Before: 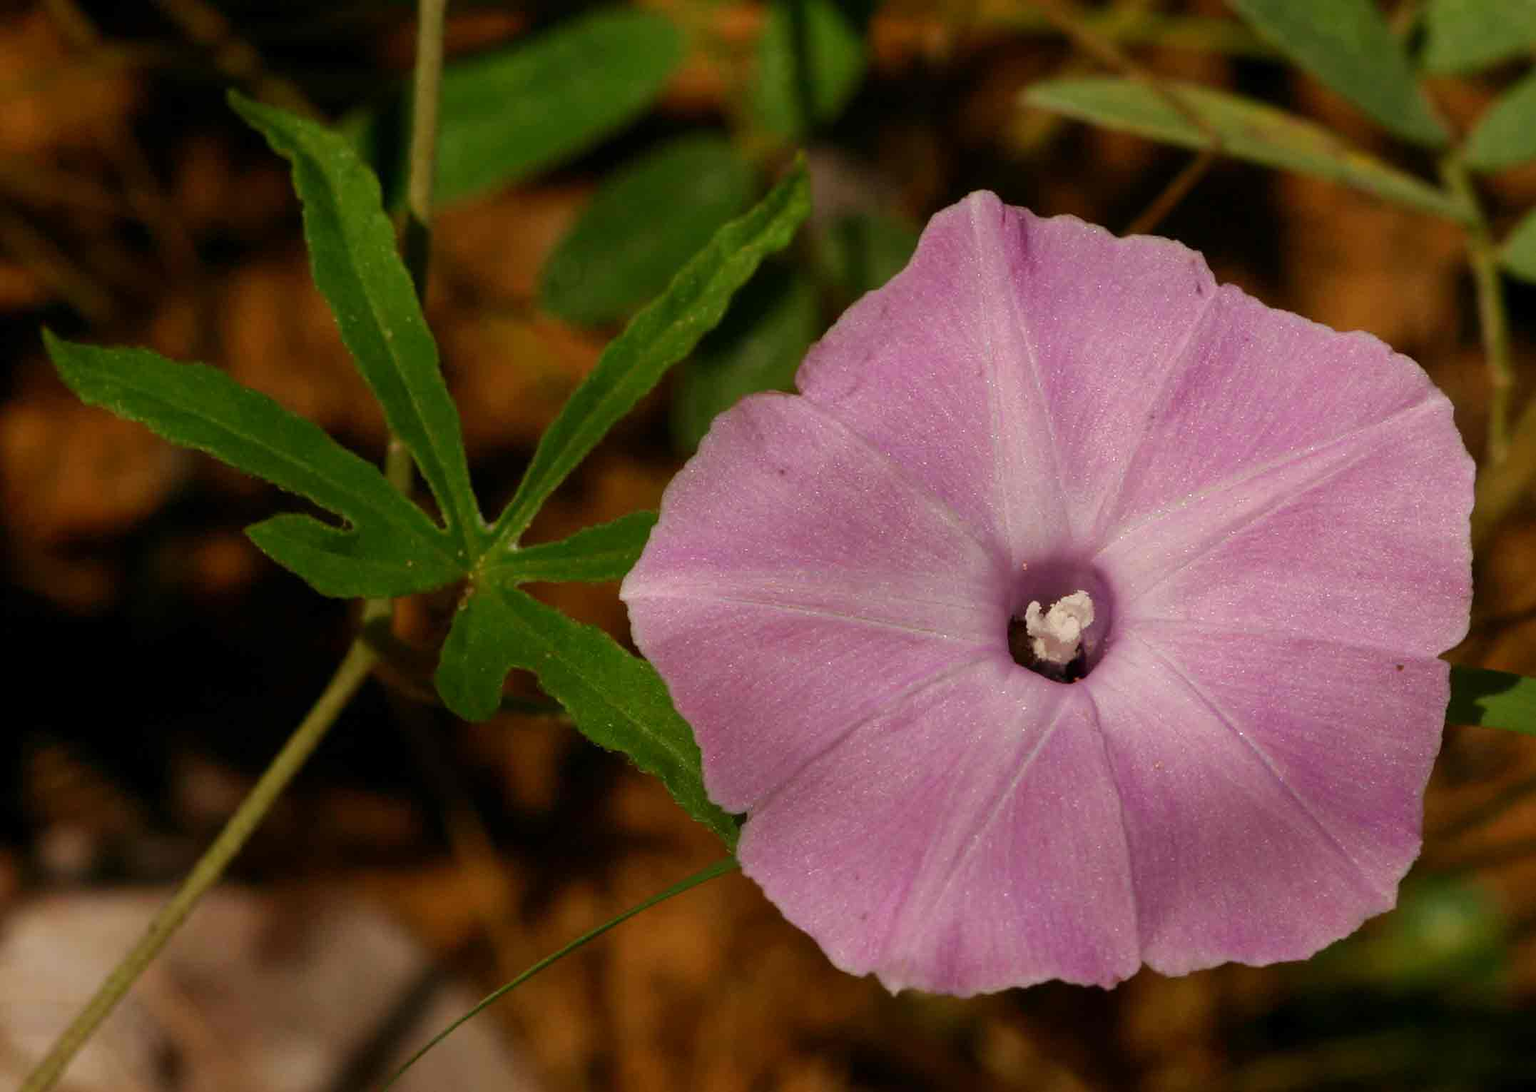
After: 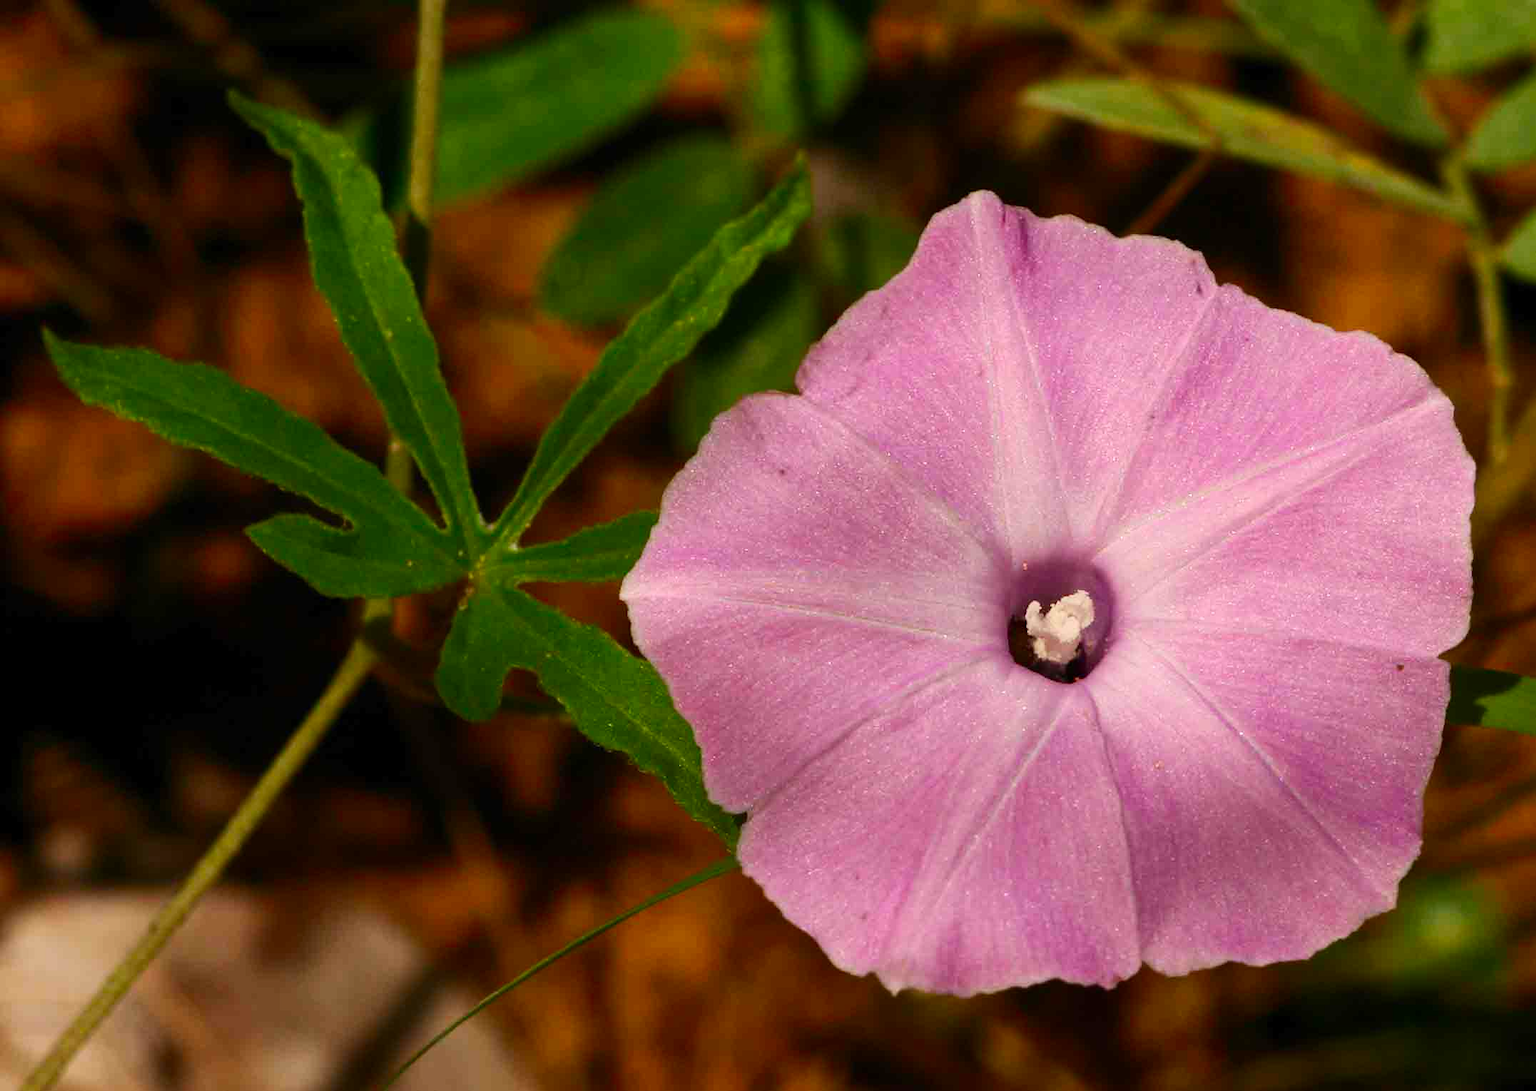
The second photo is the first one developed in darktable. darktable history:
contrast brightness saturation: contrast 0.225, brightness 0.107, saturation 0.291
